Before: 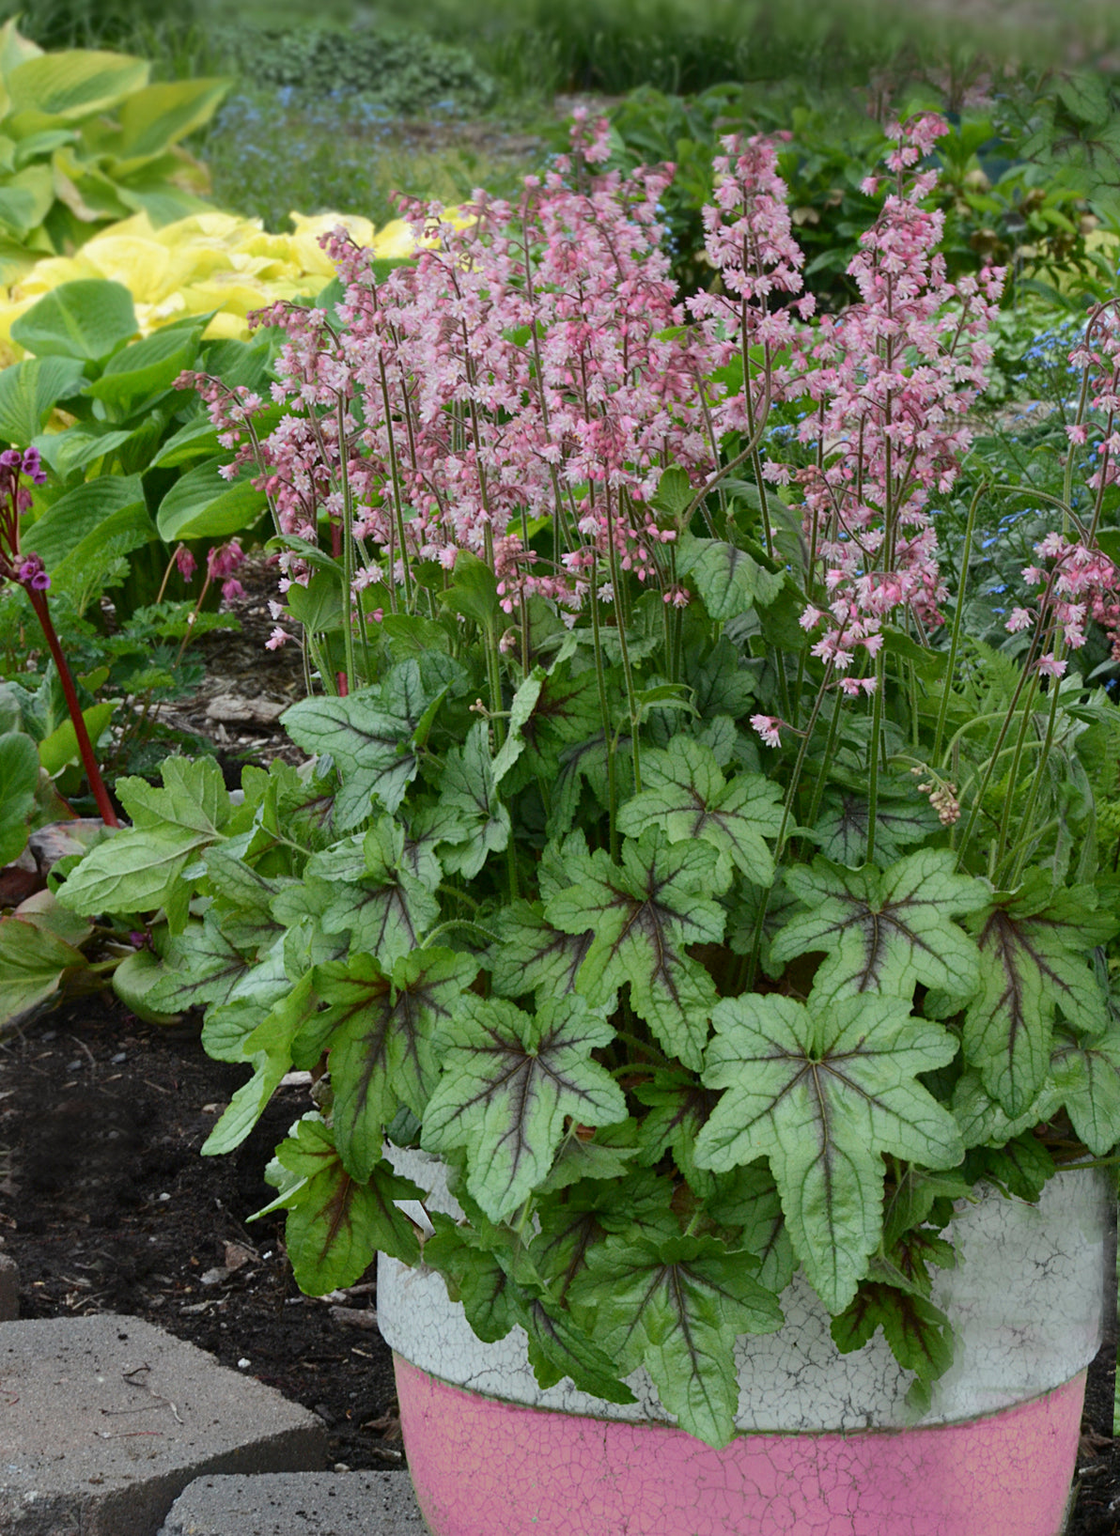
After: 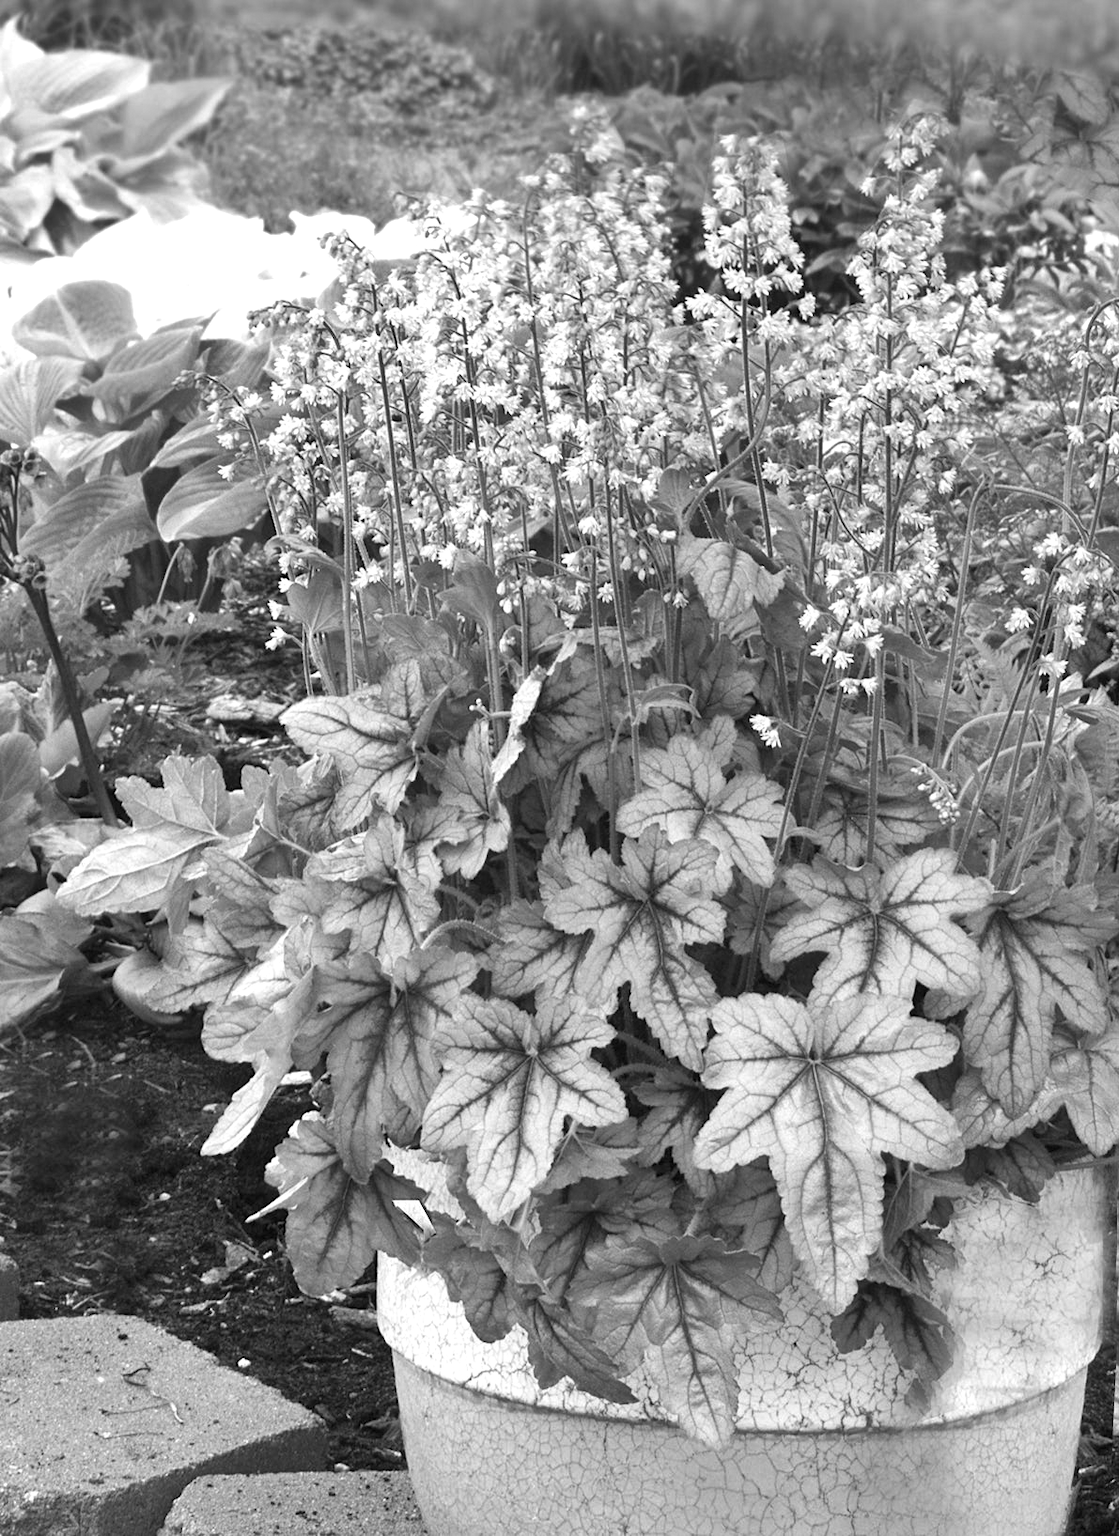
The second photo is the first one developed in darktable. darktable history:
monochrome: a 32, b 64, size 2.3, highlights 1
exposure: black level correction 0, exposure 1.1 EV, compensate exposure bias true, compensate highlight preservation false
shadows and highlights: low approximation 0.01, soften with gaussian
